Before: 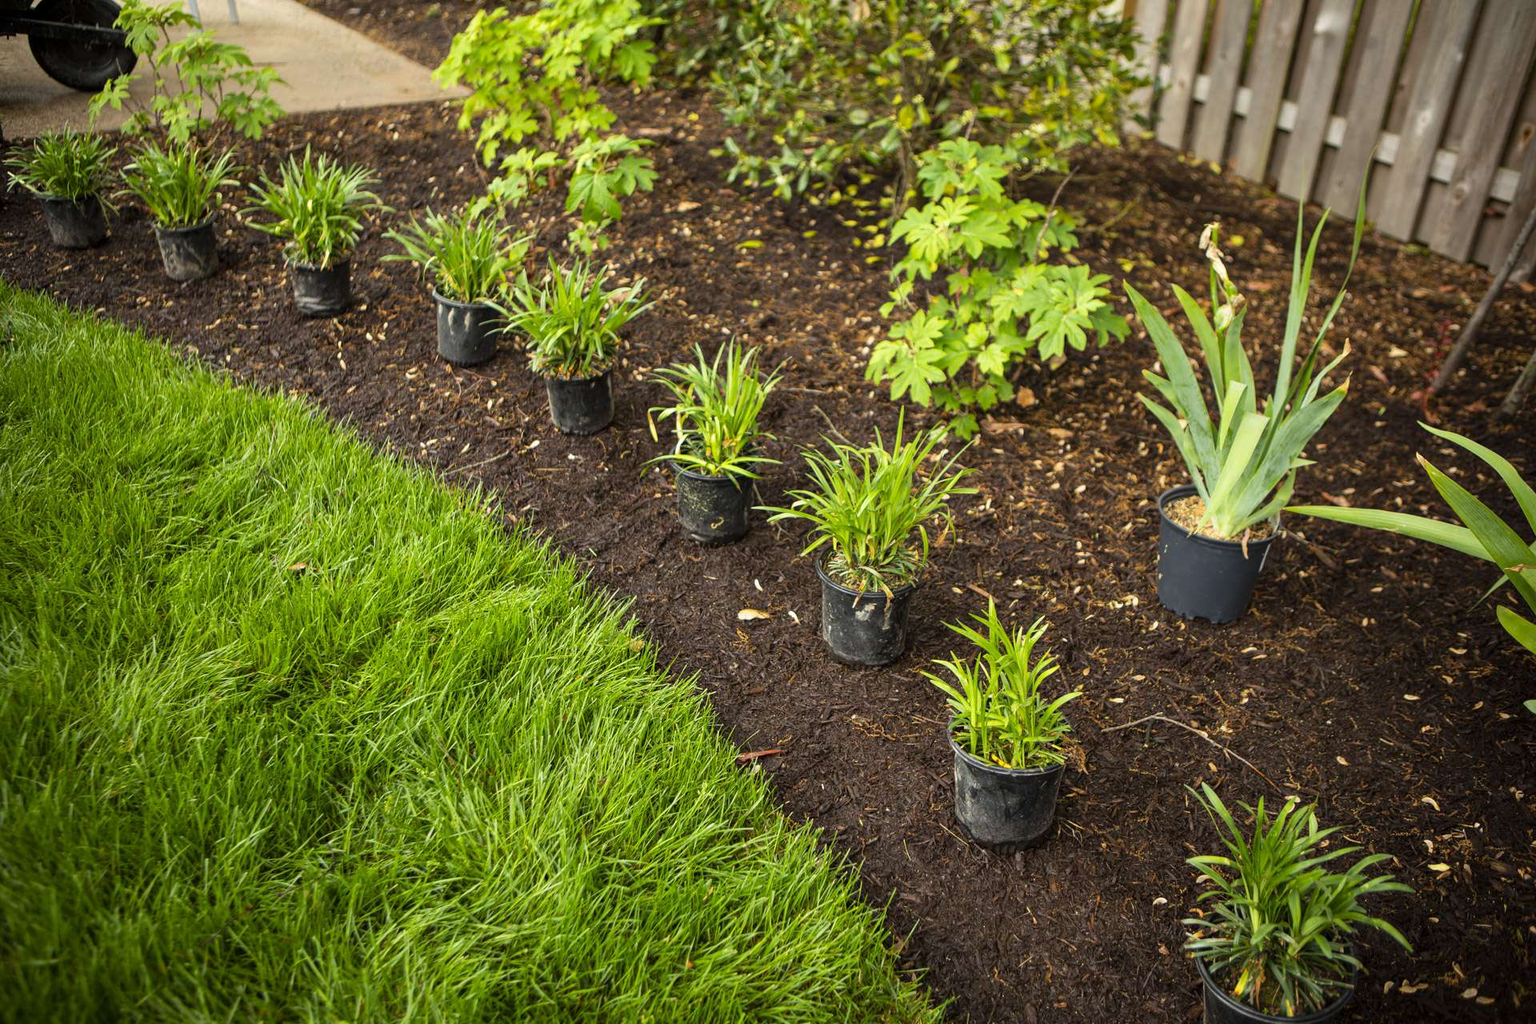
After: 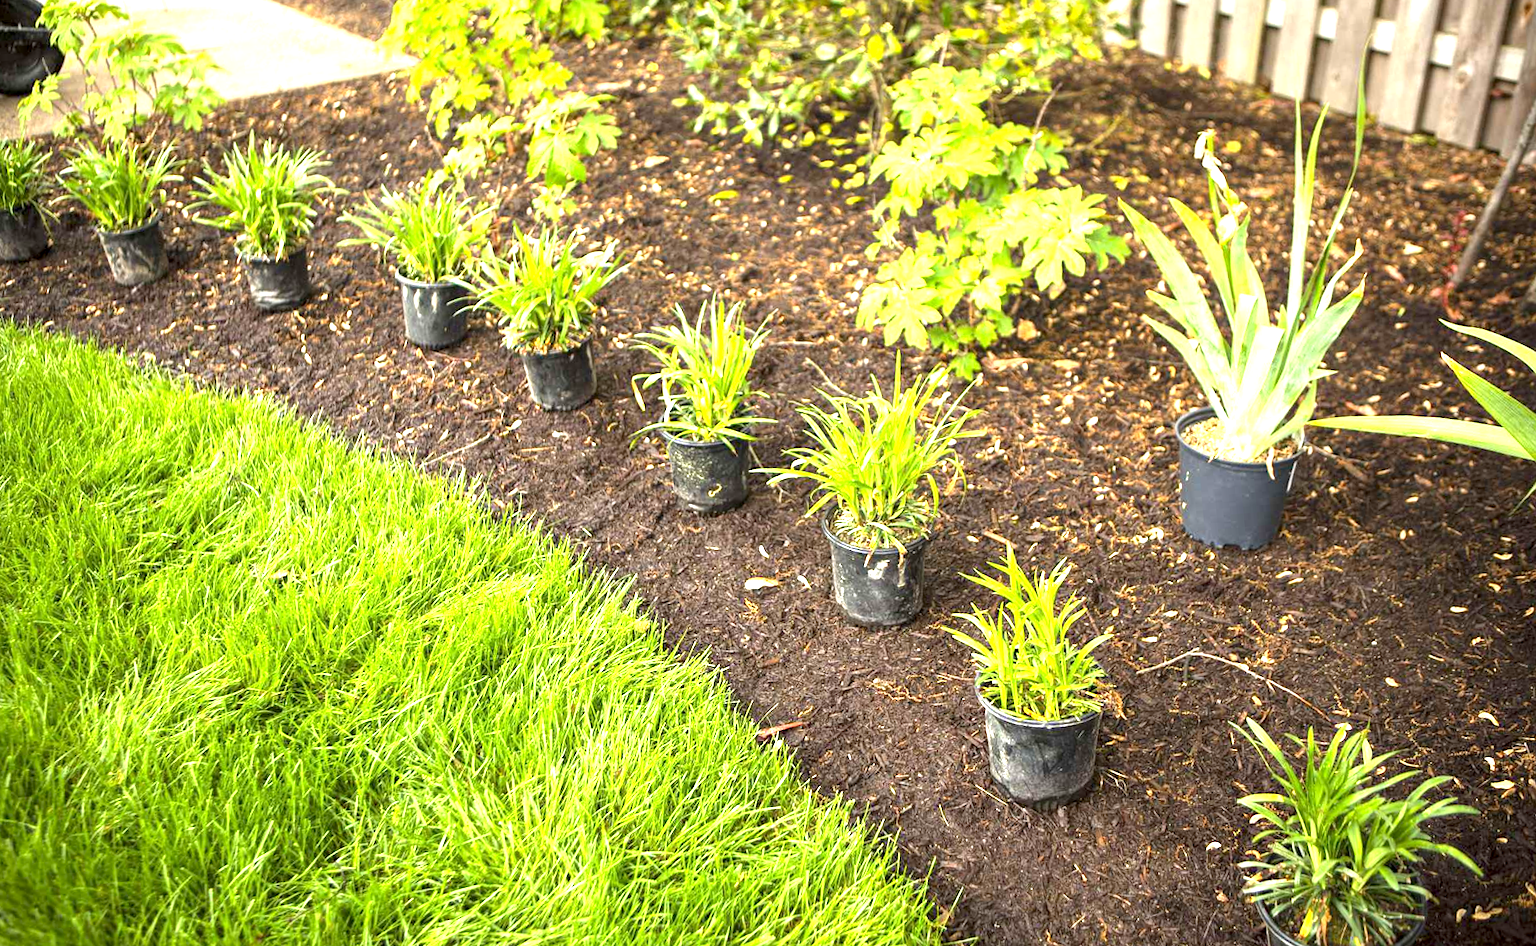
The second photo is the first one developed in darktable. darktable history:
rotate and perspective: rotation -5°, crop left 0.05, crop right 0.952, crop top 0.11, crop bottom 0.89
exposure: black level correction 0.001, exposure 1.735 EV, compensate highlight preservation false
